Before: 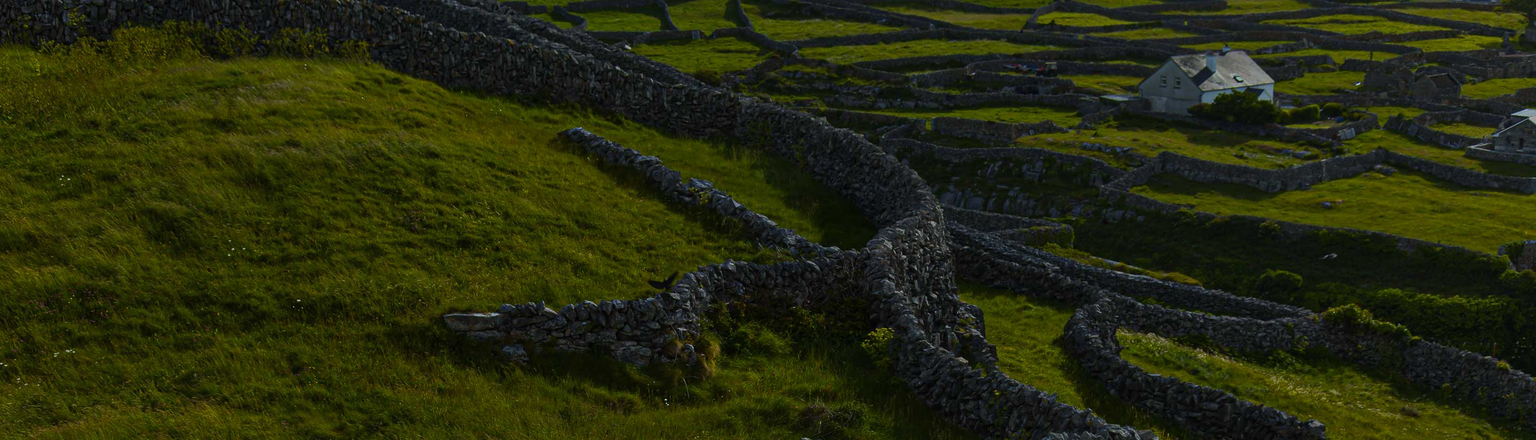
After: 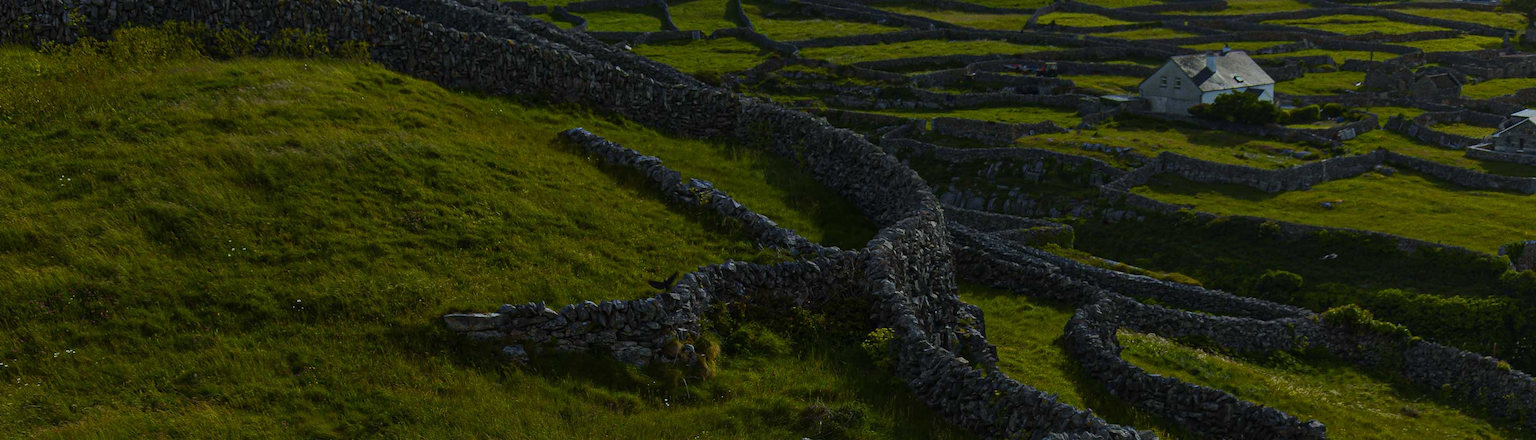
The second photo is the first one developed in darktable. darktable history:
grain: on, module defaults
bloom: size 3%, threshold 100%, strength 0%
